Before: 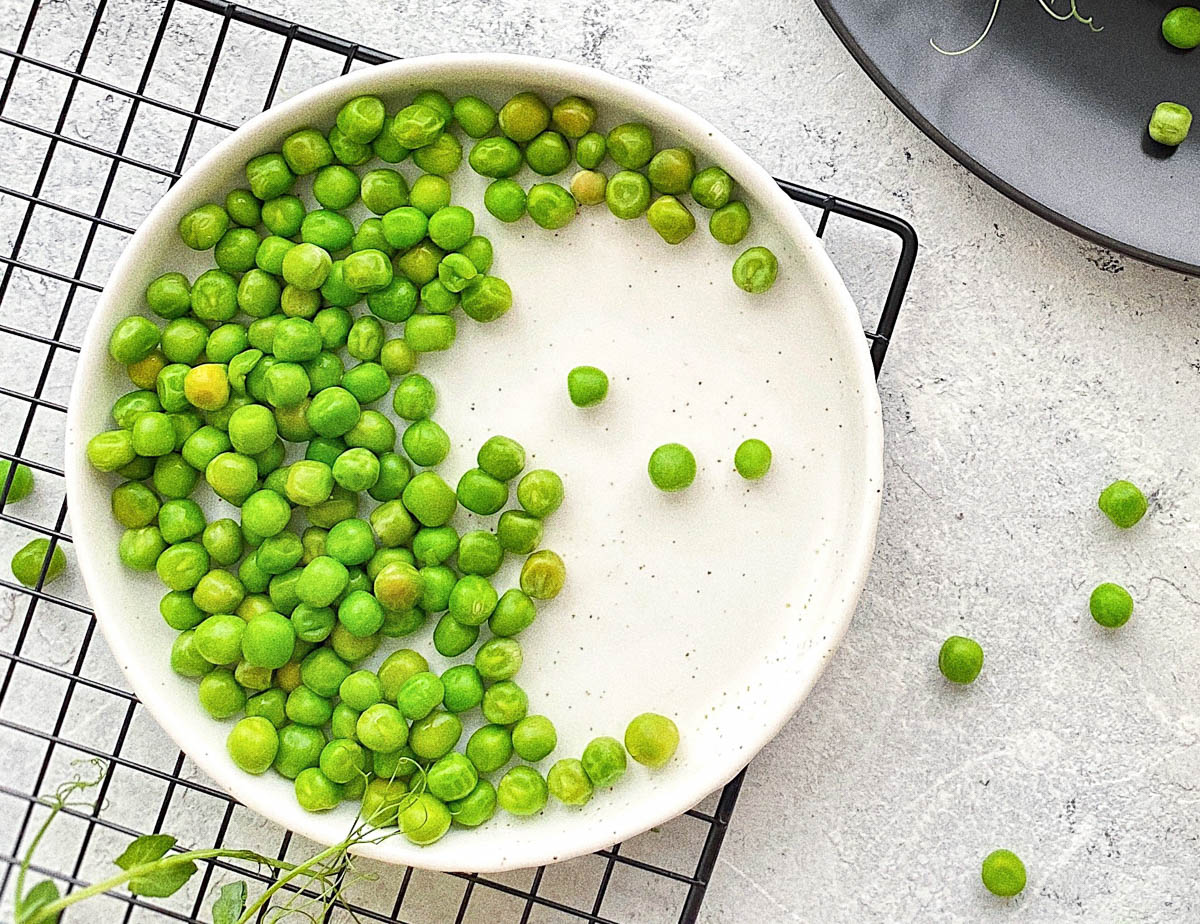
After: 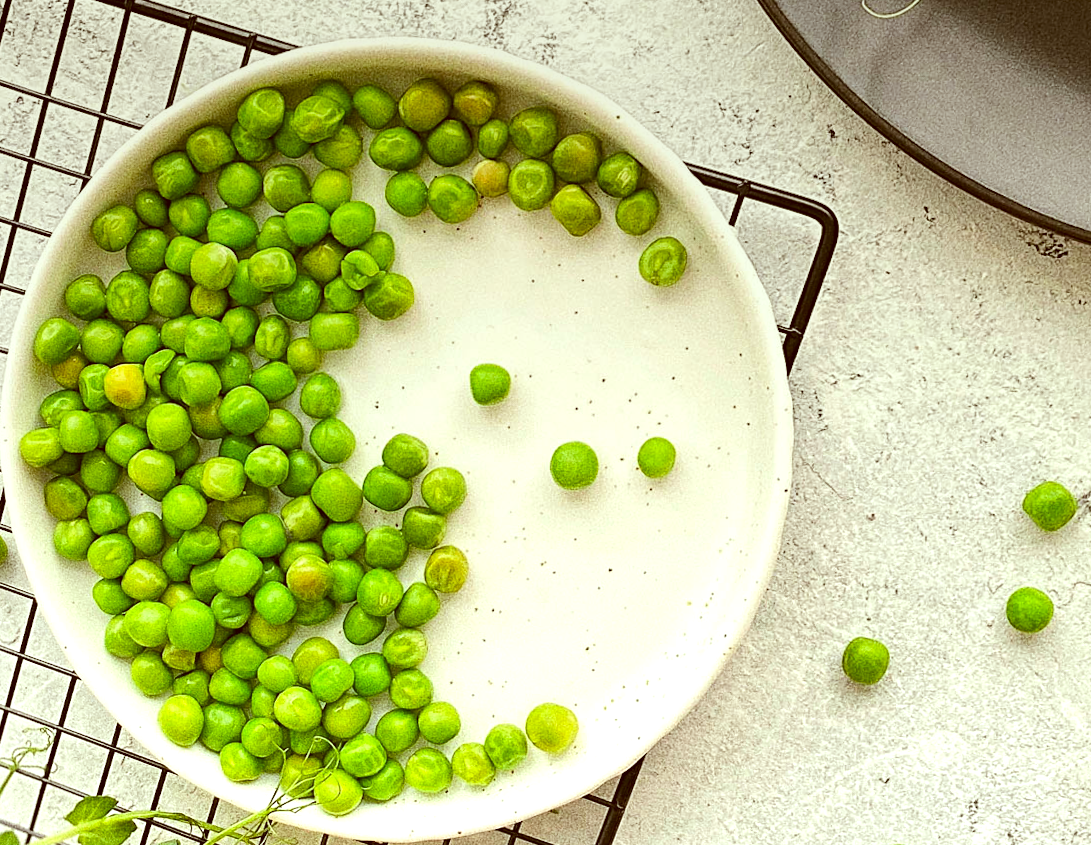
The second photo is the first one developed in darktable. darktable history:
local contrast: mode bilateral grid, contrast 100, coarseness 100, detail 91%, midtone range 0.2
graduated density: on, module defaults
tone equalizer: -8 EV -0.417 EV, -7 EV -0.389 EV, -6 EV -0.333 EV, -5 EV -0.222 EV, -3 EV 0.222 EV, -2 EV 0.333 EV, -1 EV 0.389 EV, +0 EV 0.417 EV, edges refinement/feathering 500, mask exposure compensation -1.57 EV, preserve details no
rotate and perspective: rotation 0.062°, lens shift (vertical) 0.115, lens shift (horizontal) -0.133, crop left 0.047, crop right 0.94, crop top 0.061, crop bottom 0.94
color correction: highlights a* -5.94, highlights b* 9.48, shadows a* 10.12, shadows b* 23.94
crop and rotate: left 2.536%, right 1.107%, bottom 2.246%
